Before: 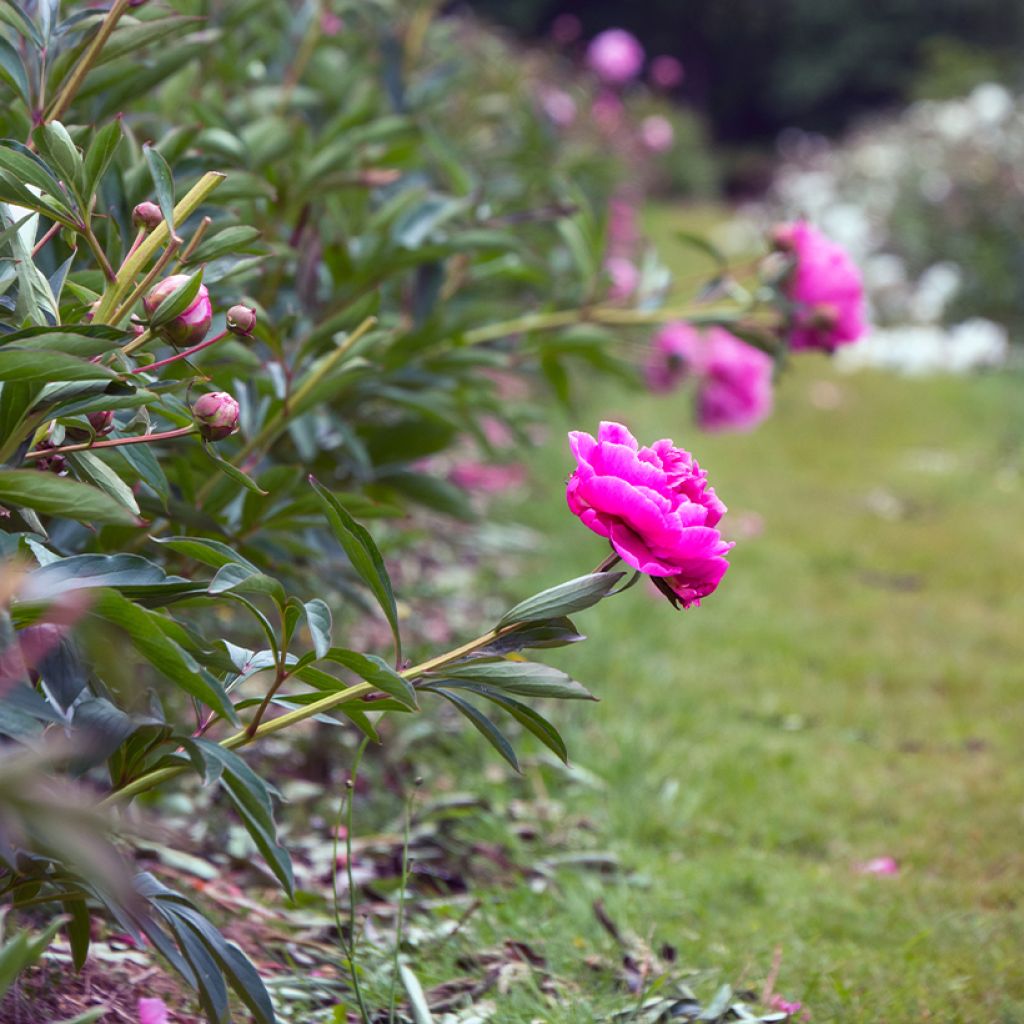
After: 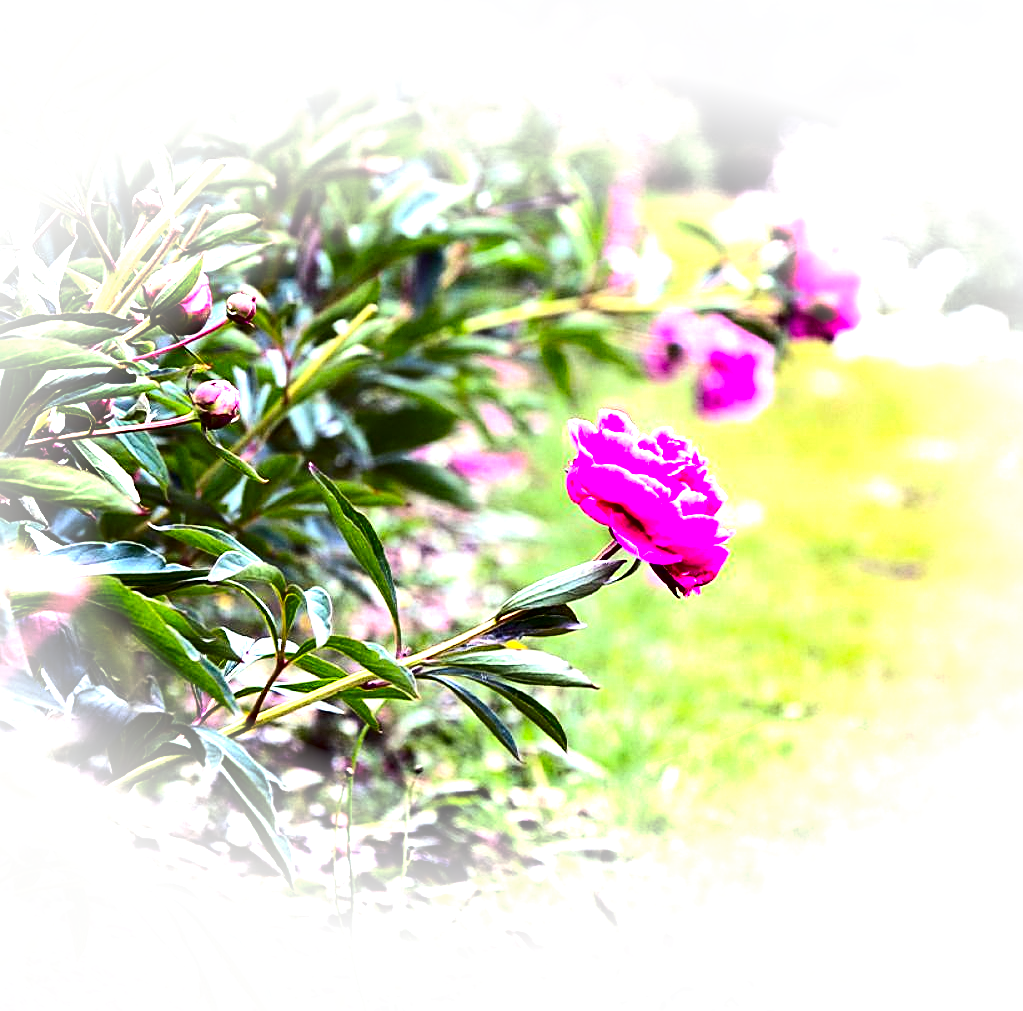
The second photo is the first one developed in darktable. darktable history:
crop: top 1.198%, right 0.059%
vignetting: fall-off start 79.37%, brightness 0.982, saturation -0.49, width/height ratio 1.326, unbound false
contrast brightness saturation: contrast 0.156, saturation 0.325
exposure: exposure 0.73 EV, compensate highlight preservation false
tone equalizer: -8 EV -1.09 EV, -7 EV -1.01 EV, -6 EV -0.843 EV, -5 EV -0.615 EV, -3 EV 0.611 EV, -2 EV 0.893 EV, -1 EV 0.996 EV, +0 EV 1.07 EV, edges refinement/feathering 500, mask exposure compensation -1.57 EV, preserve details no
contrast equalizer: octaves 7, y [[0.6 ×6], [0.55 ×6], [0 ×6], [0 ×6], [0 ×6]], mix 0.584
sharpen: on, module defaults
